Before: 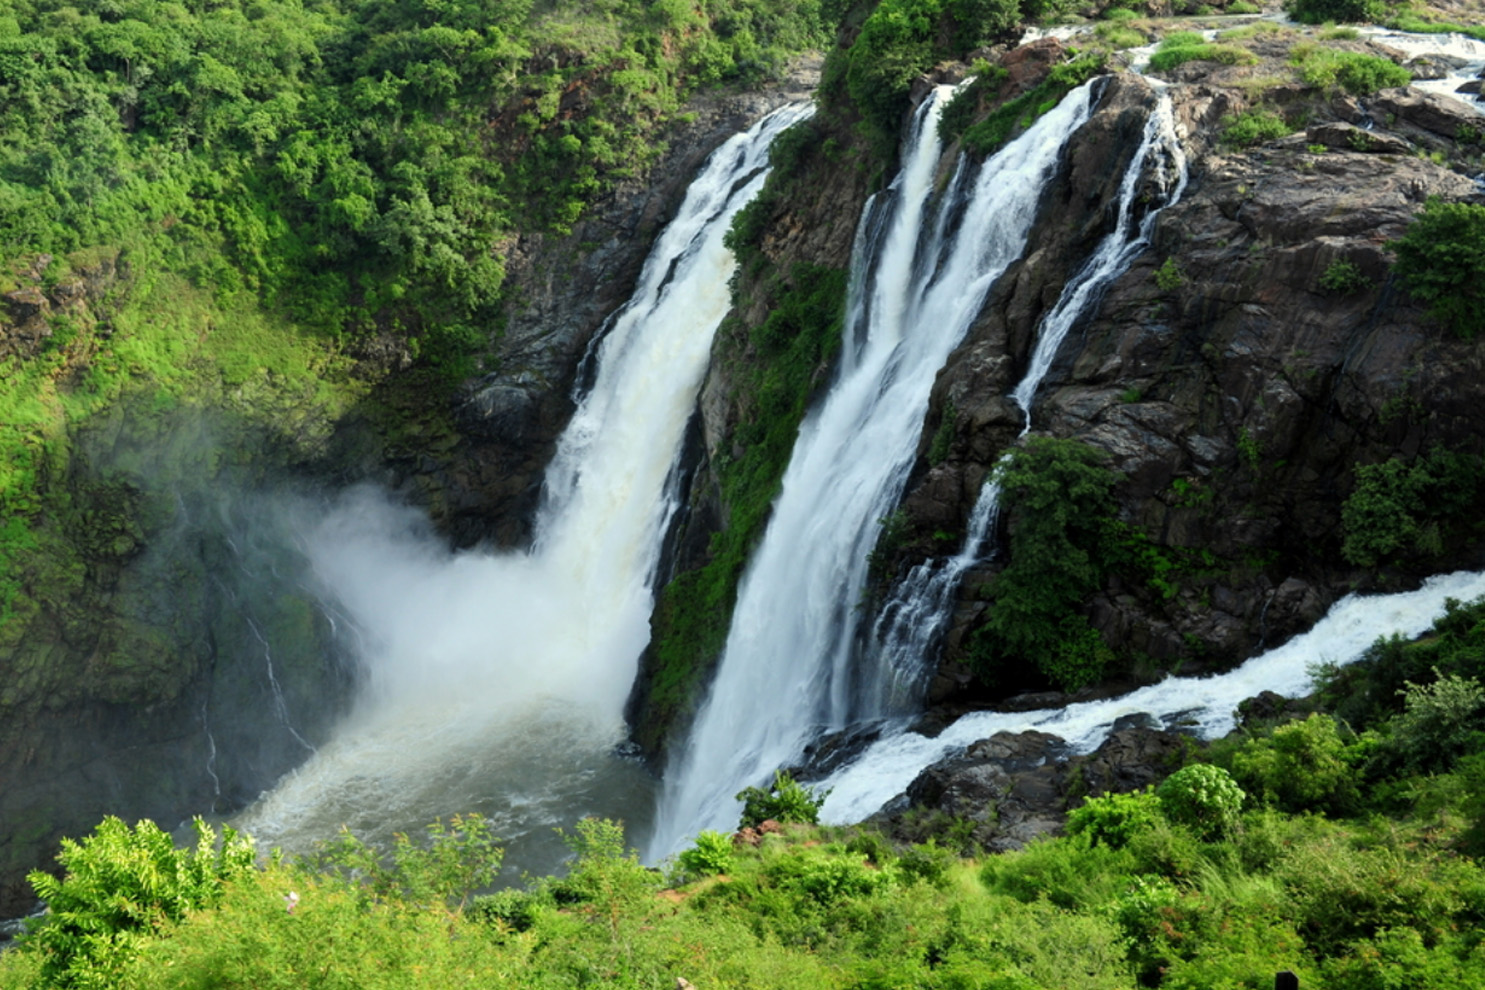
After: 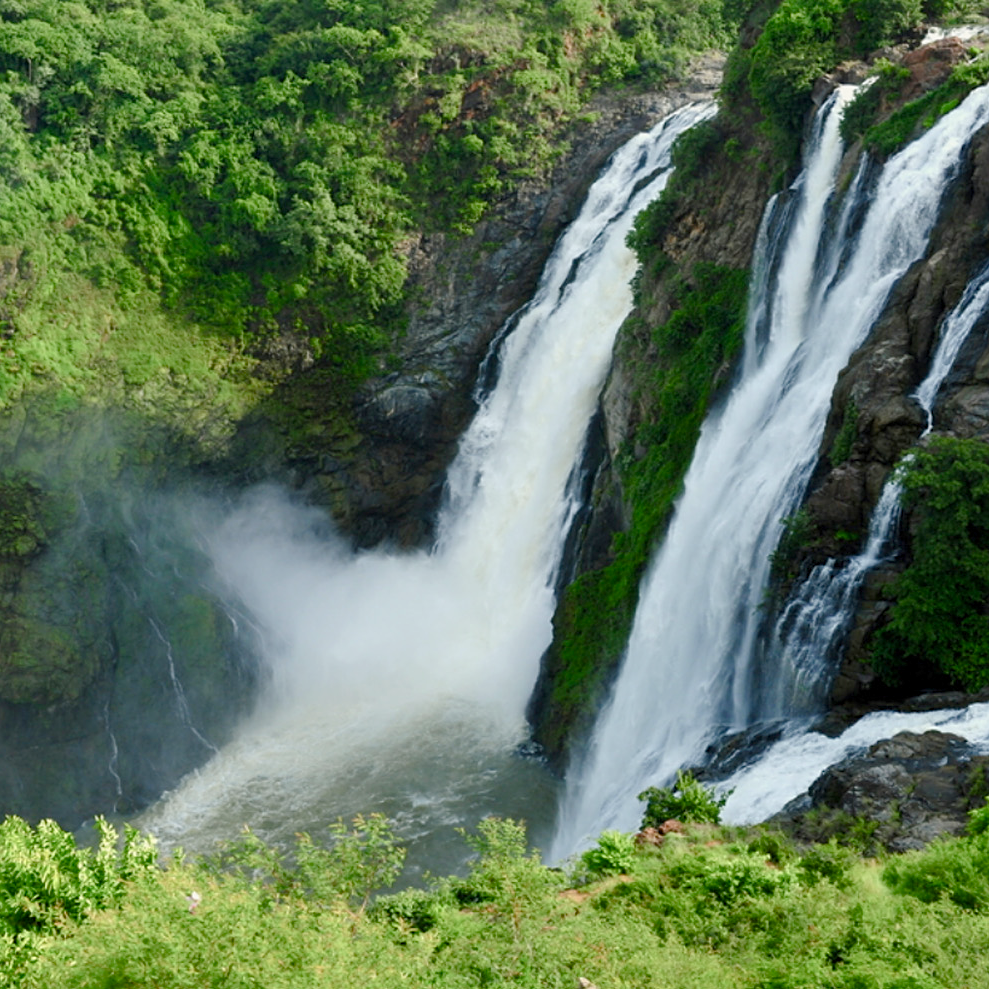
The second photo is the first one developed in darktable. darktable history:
exposure: exposure 0.161 EV, compensate highlight preservation false
crop and rotate: left 6.617%, right 26.717%
color balance rgb: shadows lift › chroma 1%, shadows lift › hue 113°, highlights gain › chroma 0.2%, highlights gain › hue 333°, perceptual saturation grading › global saturation 20%, perceptual saturation grading › highlights -50%, perceptual saturation grading › shadows 25%, contrast -10%
sharpen: amount 0.2
